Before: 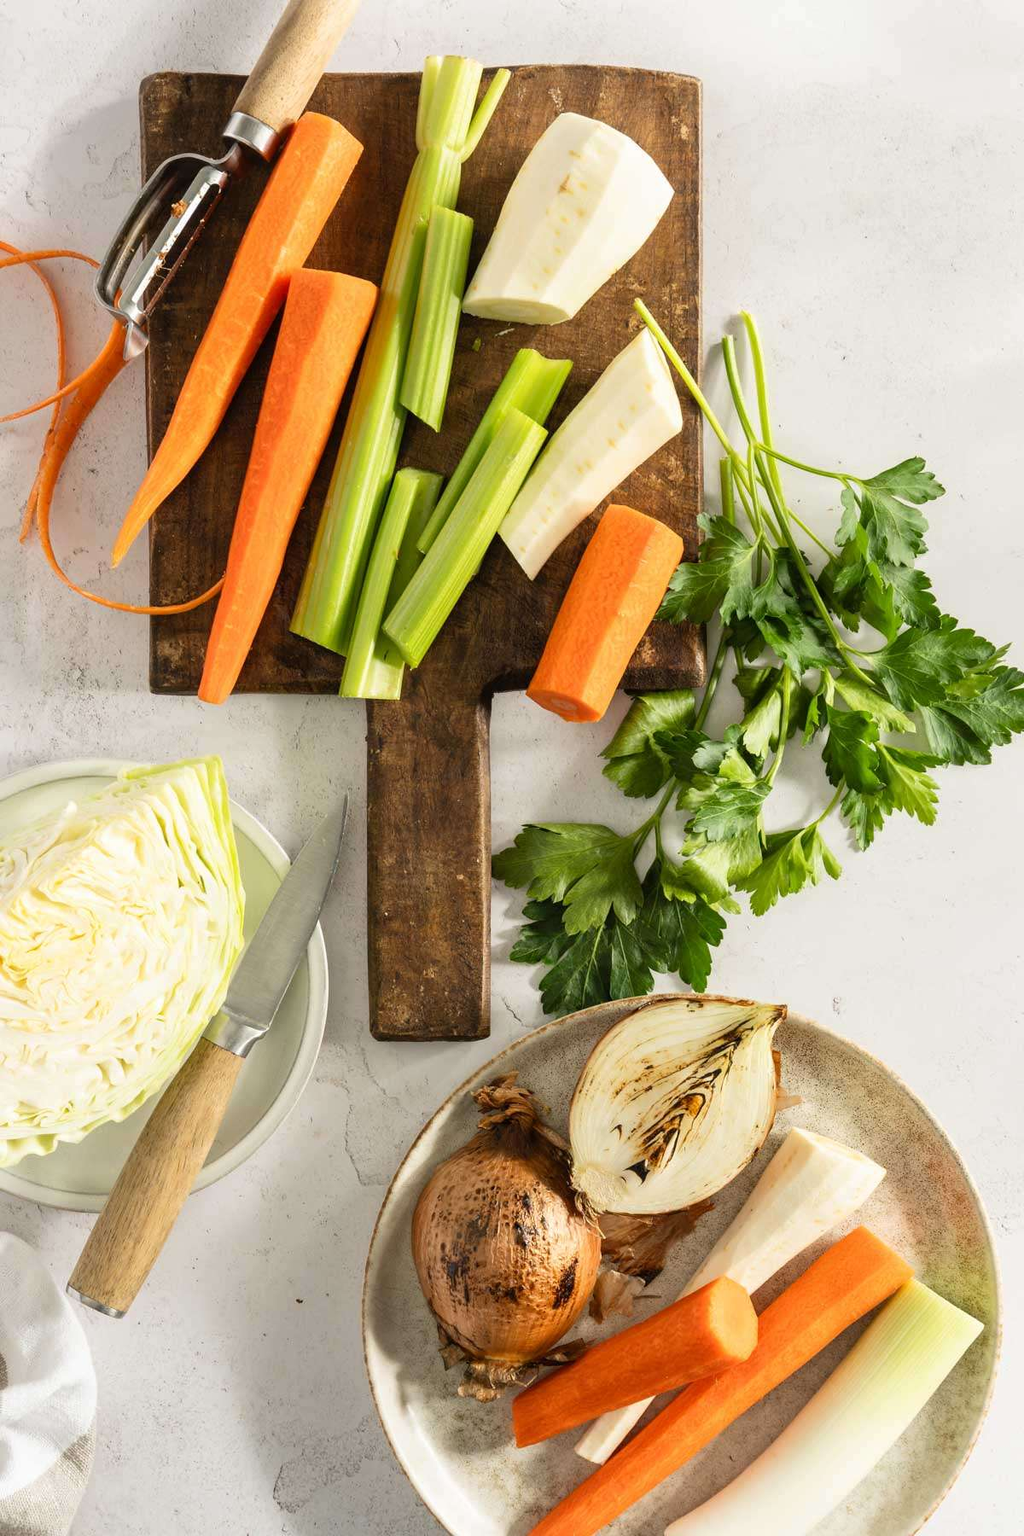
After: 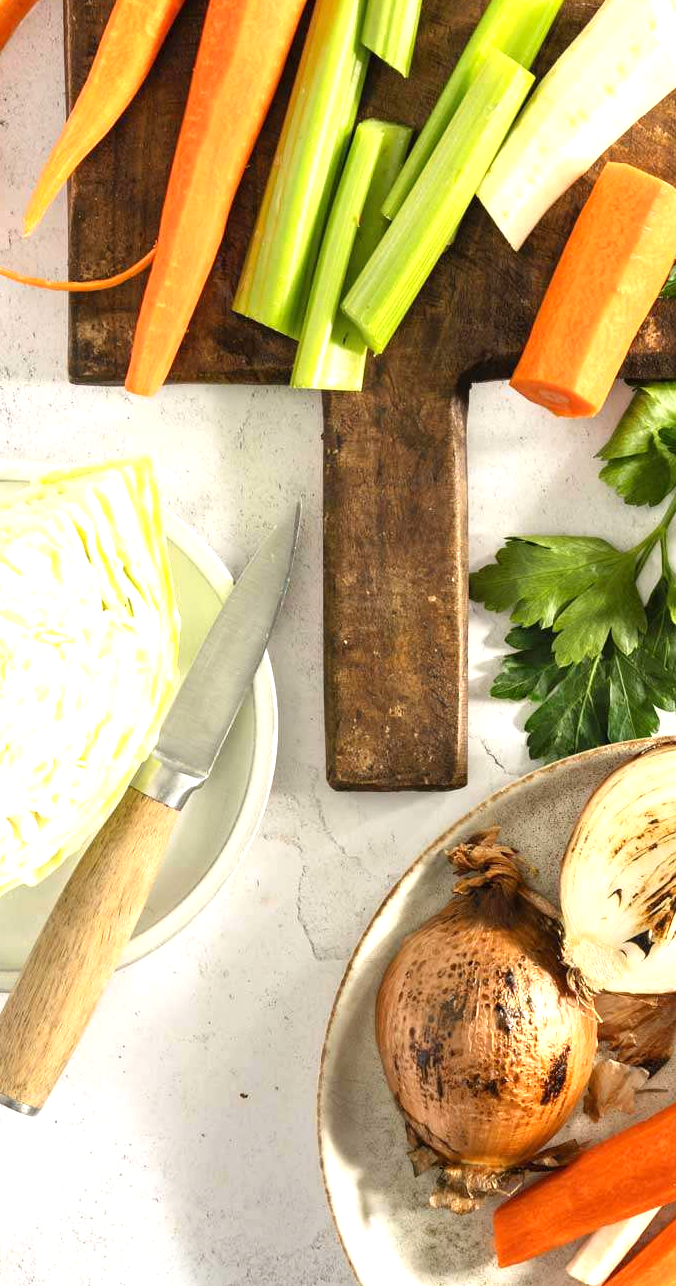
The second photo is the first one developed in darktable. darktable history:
crop: left 8.966%, top 23.852%, right 34.699%, bottom 4.703%
exposure: black level correction 0, exposure 0.7 EV, compensate exposure bias true, compensate highlight preservation false
